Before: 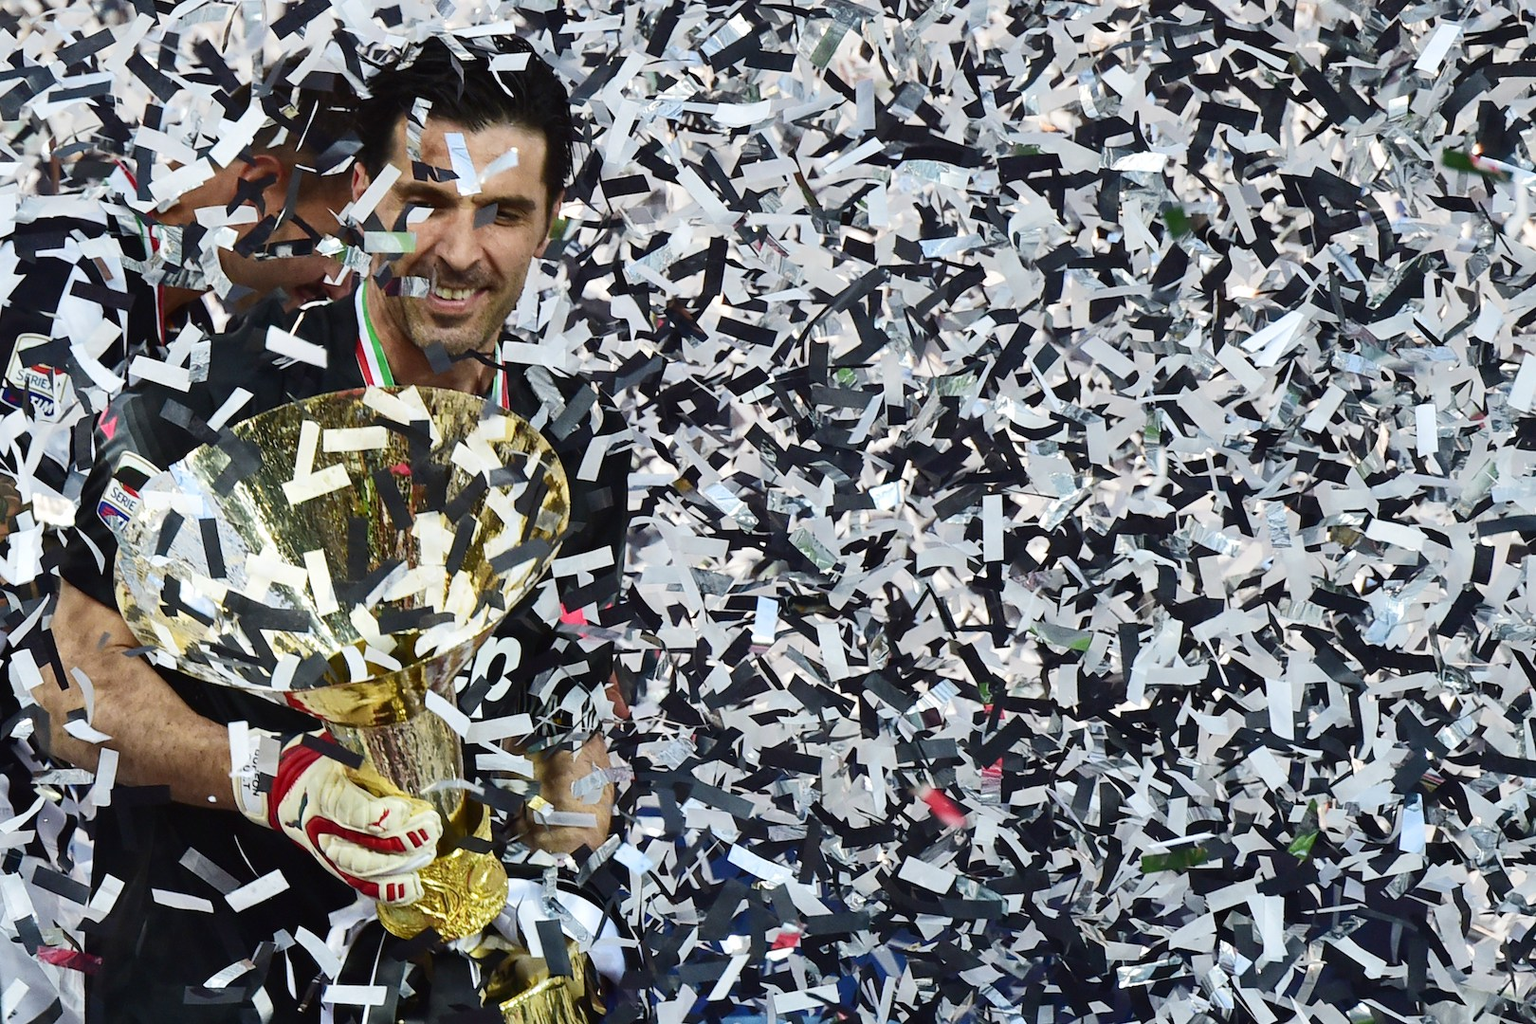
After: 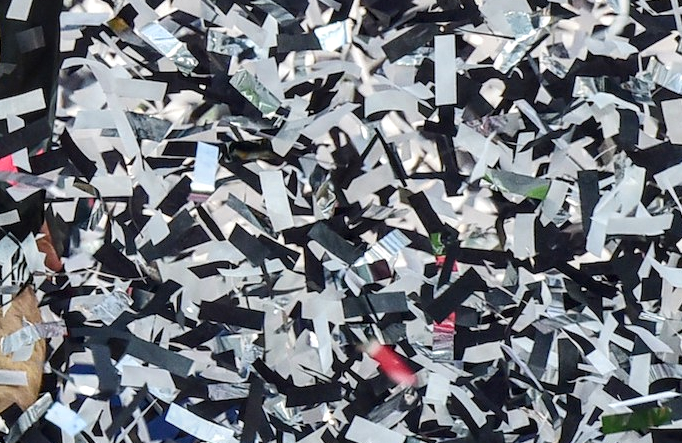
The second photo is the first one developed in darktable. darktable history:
crop: left 37.221%, top 45.169%, right 20.63%, bottom 13.777%
rgb levels: preserve colors max RGB
local contrast: detail 144%
